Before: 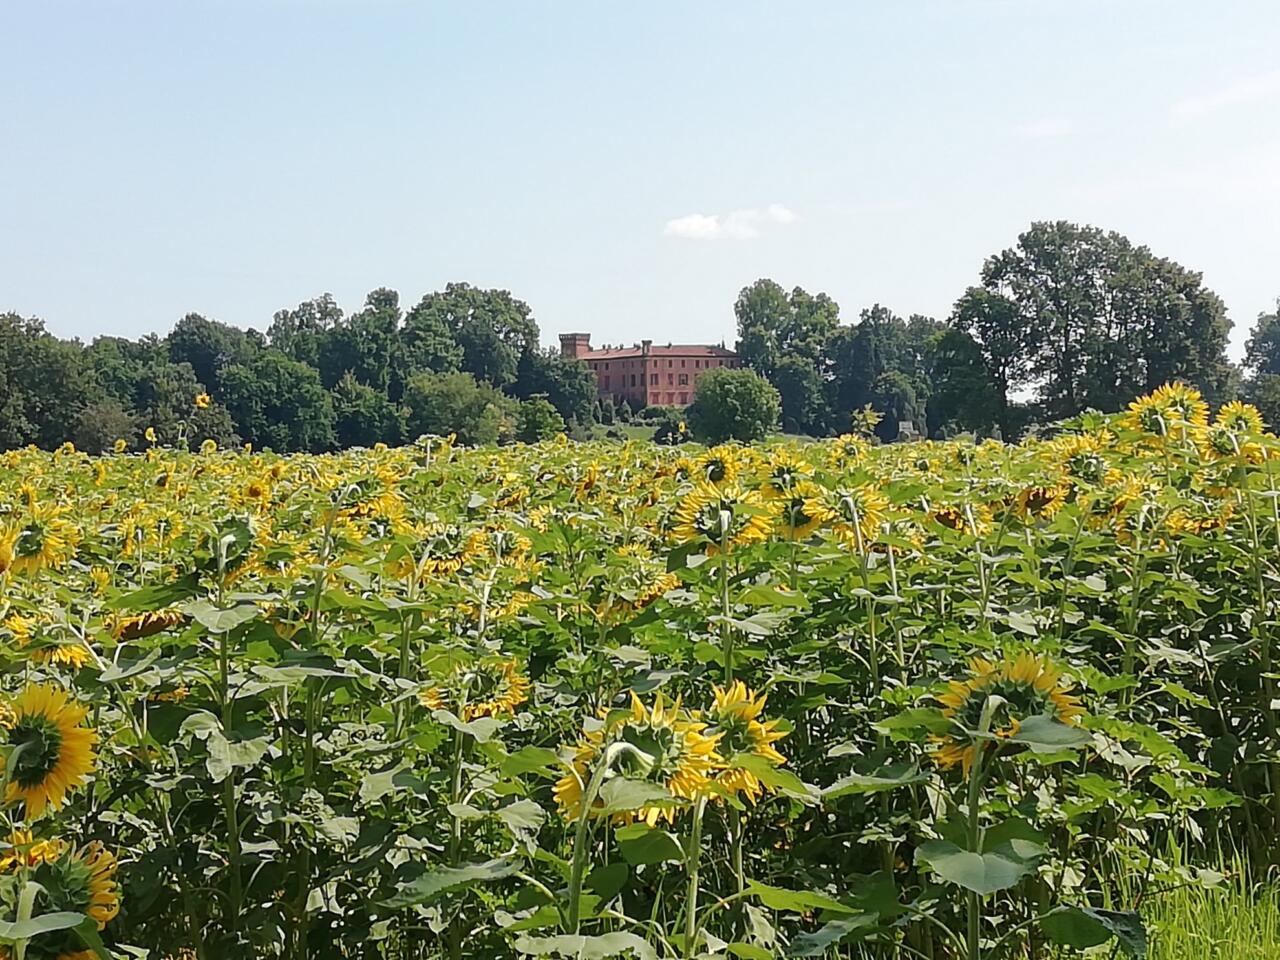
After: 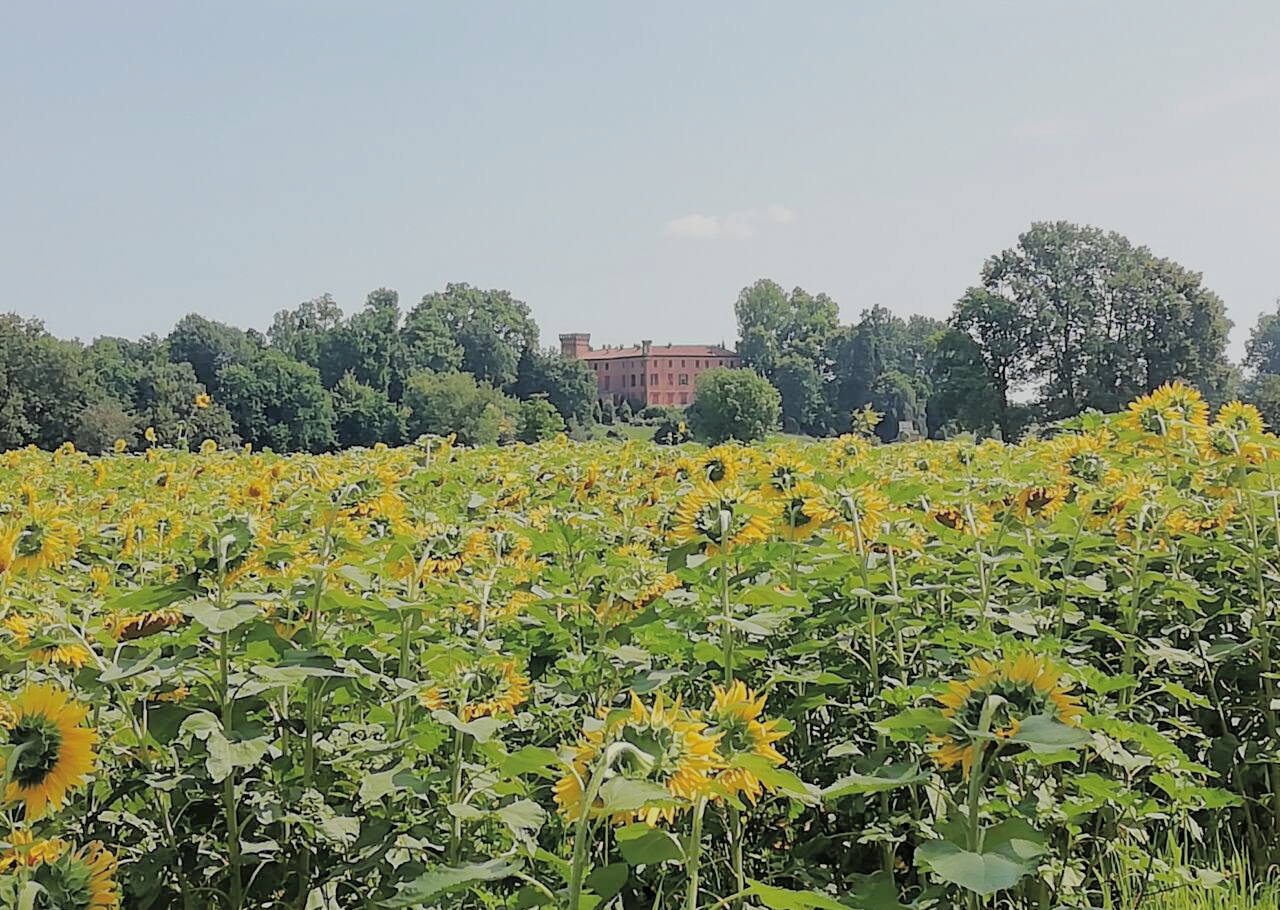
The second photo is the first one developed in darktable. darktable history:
filmic rgb: black relative exposure -7.65 EV, white relative exposure 4.56 EV, hardness 3.61, iterations of high-quality reconstruction 0
crop and rotate: top 0.001%, bottom 5.129%
tone curve: curves: ch0 [(0, 0) (0.004, 0.008) (0.077, 0.156) (0.169, 0.29) (0.774, 0.774) (1, 1)], color space Lab, independent channels, preserve colors none
